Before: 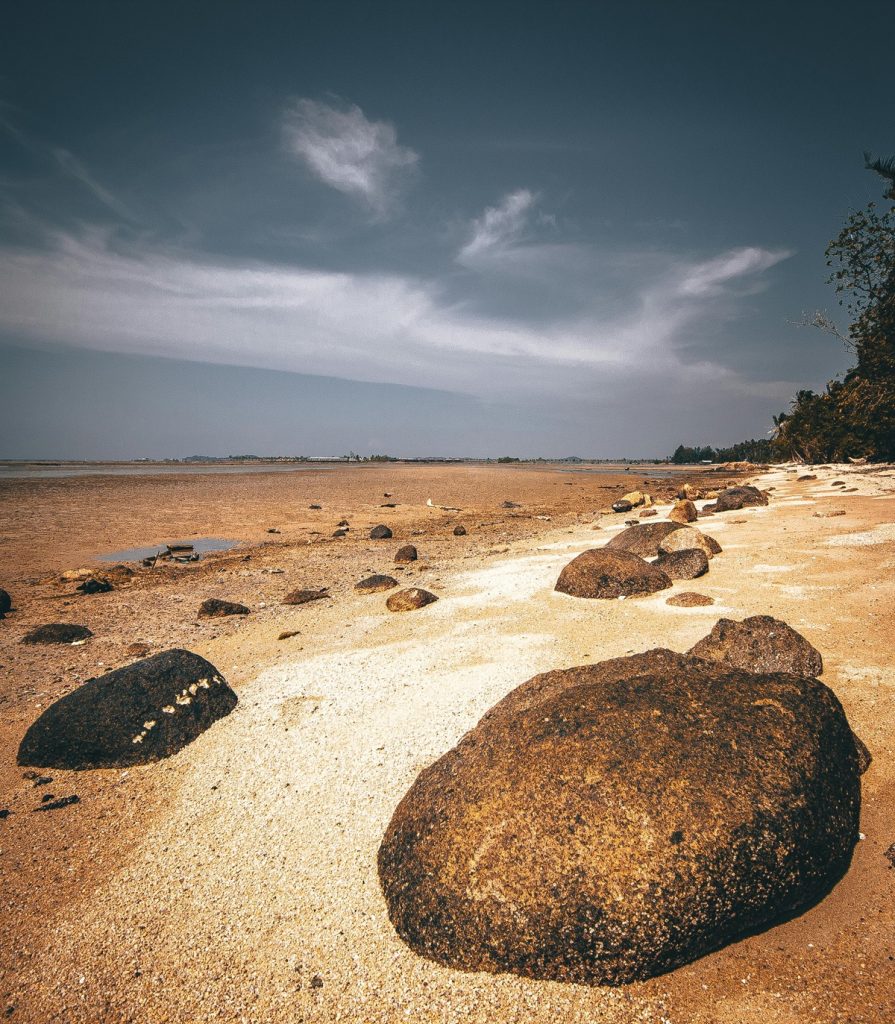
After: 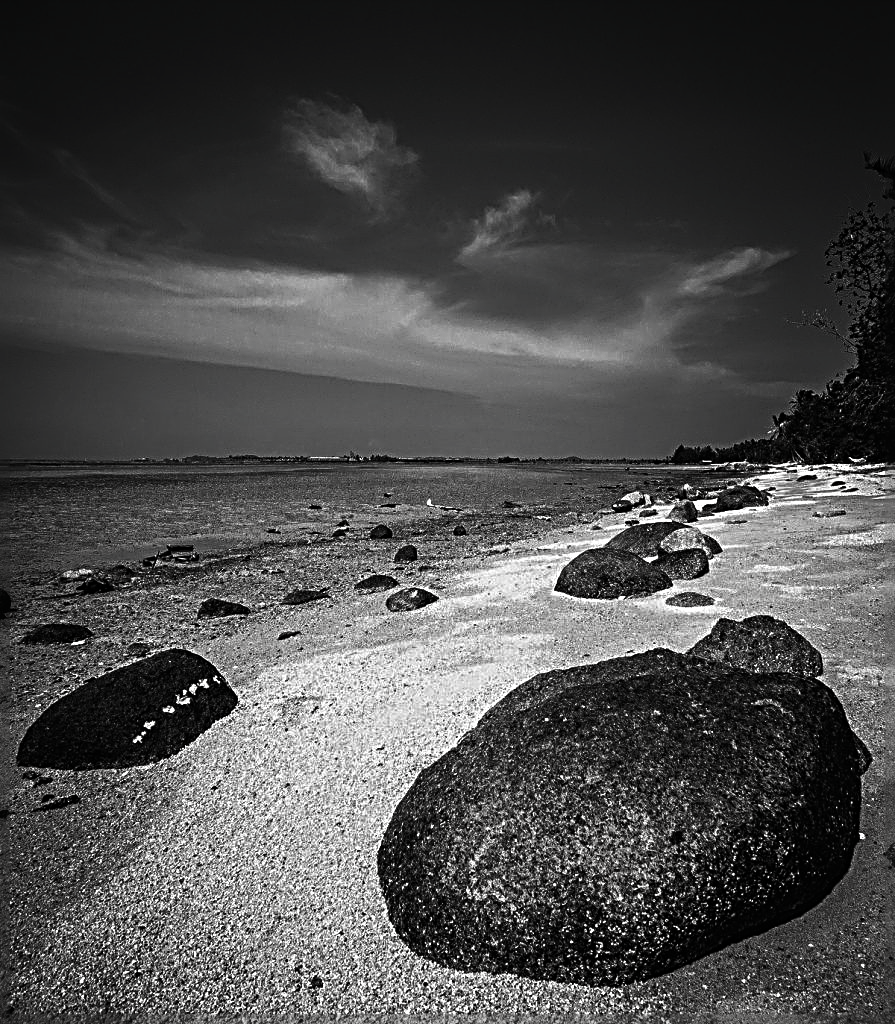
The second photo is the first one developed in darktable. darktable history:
sharpen: radius 3.714, amount 0.935
shadows and highlights: shadows 25.71, highlights -24.39
contrast brightness saturation: contrast -0.035, brightness -0.592, saturation -0.988
